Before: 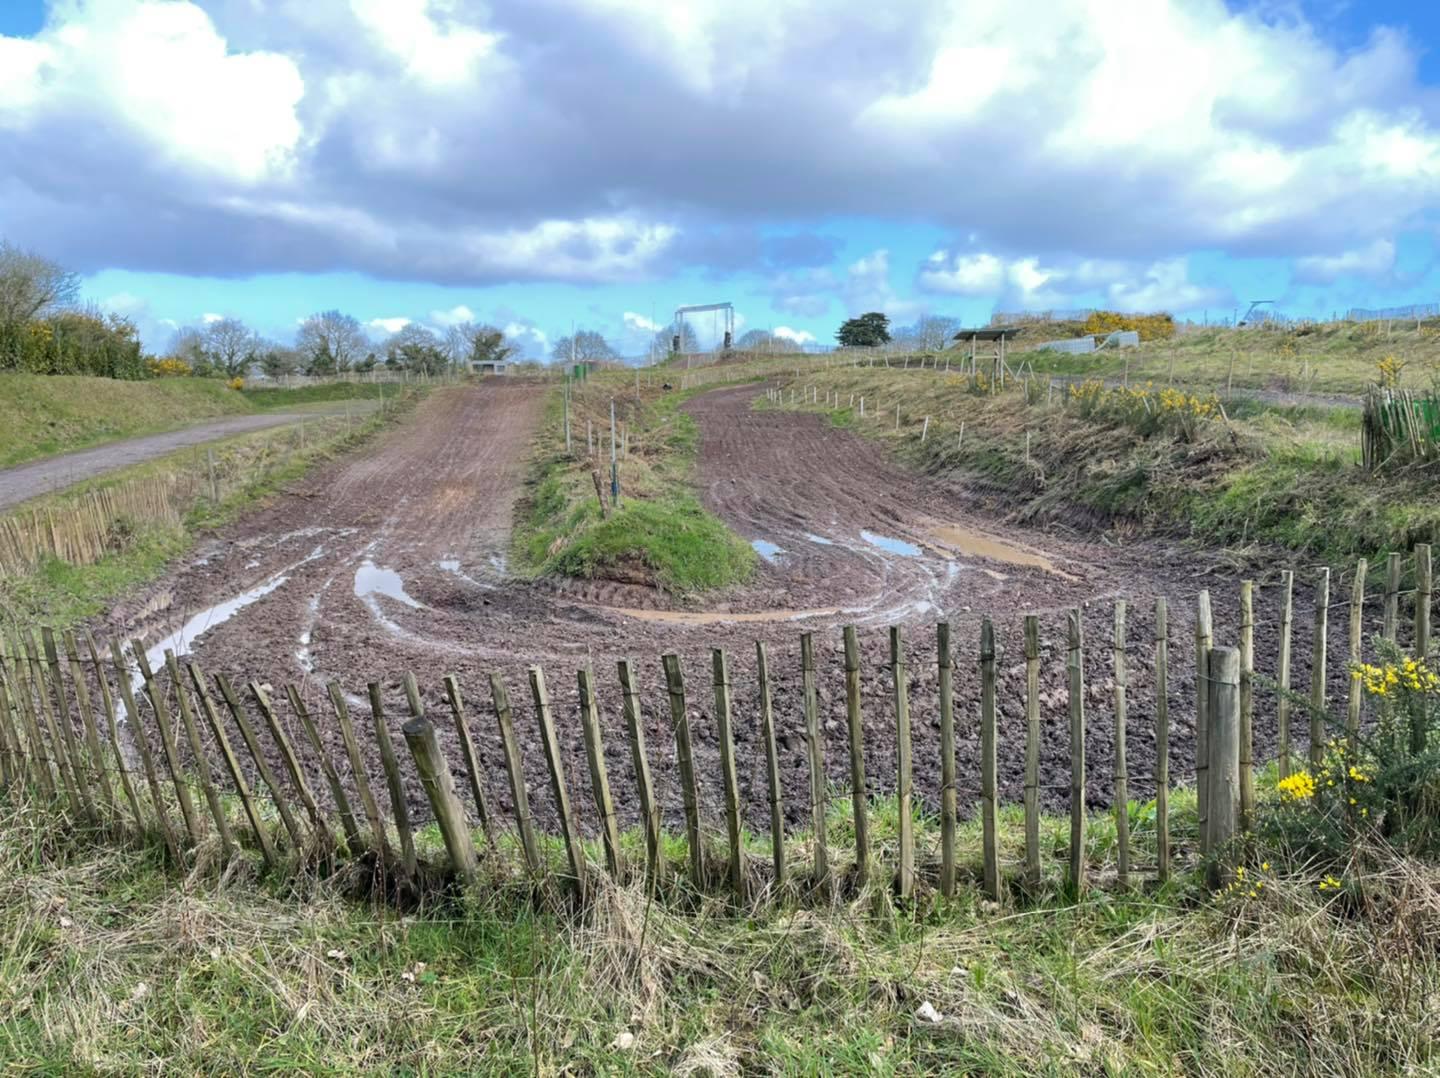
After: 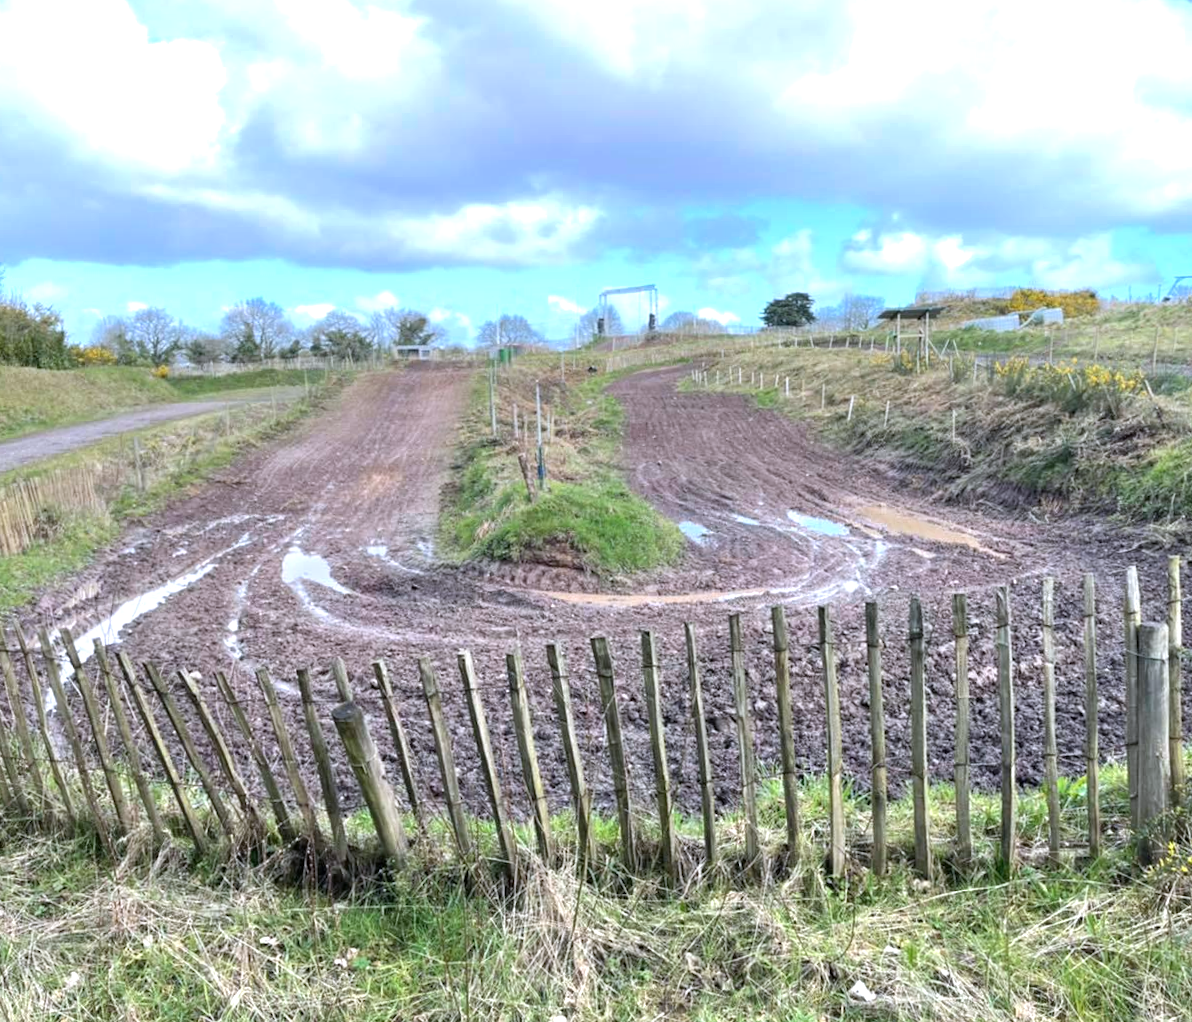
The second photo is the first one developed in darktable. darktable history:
exposure: exposure 0.61 EV, compensate exposure bias true, compensate highlight preservation false
crop and rotate: angle 0.722°, left 4.381%, top 0.893%, right 11.451%, bottom 2.661%
color calibration: illuminant as shot in camera, x 0.358, y 0.373, temperature 4628.91 K
